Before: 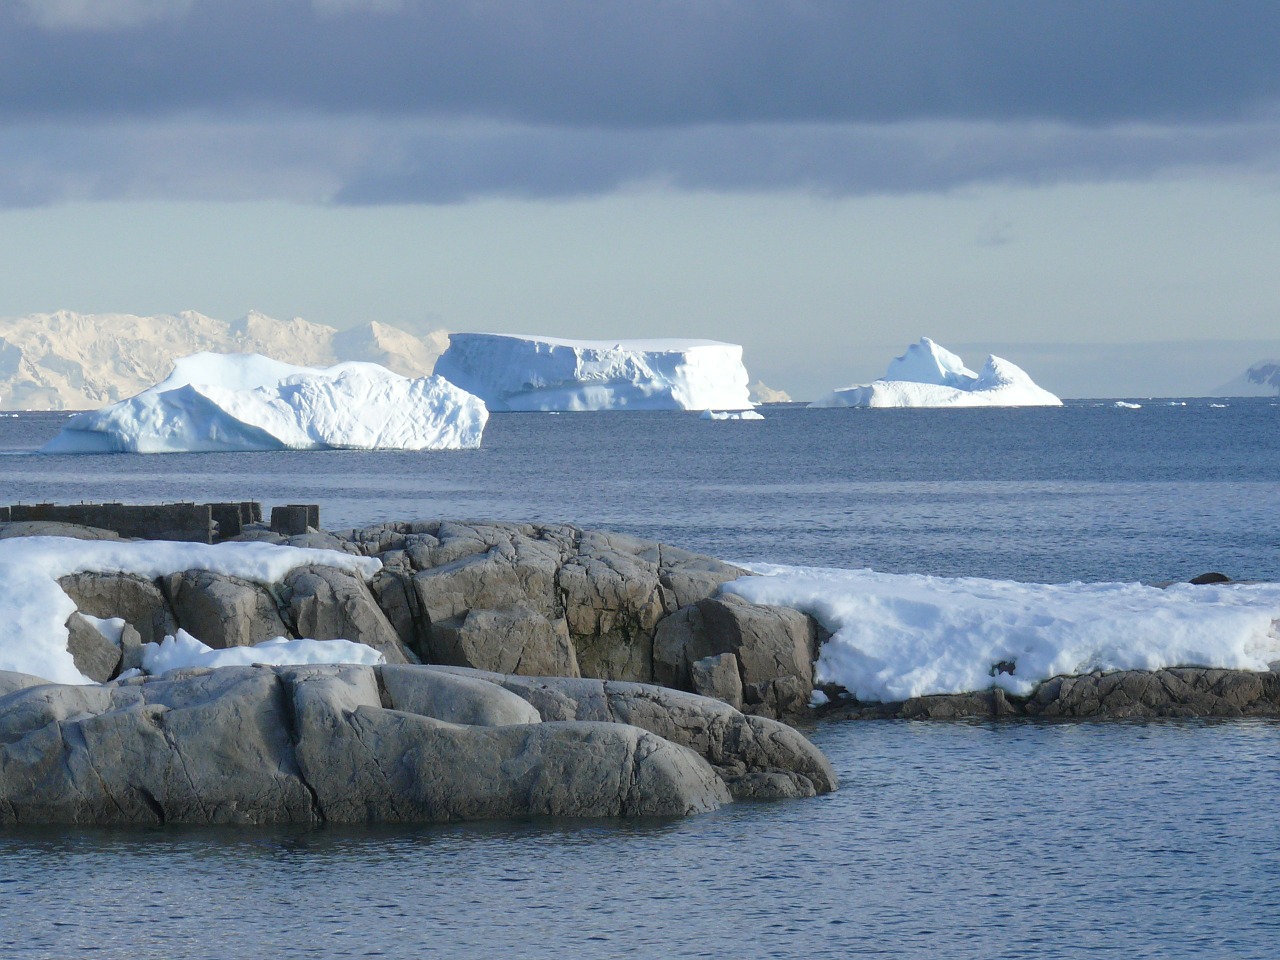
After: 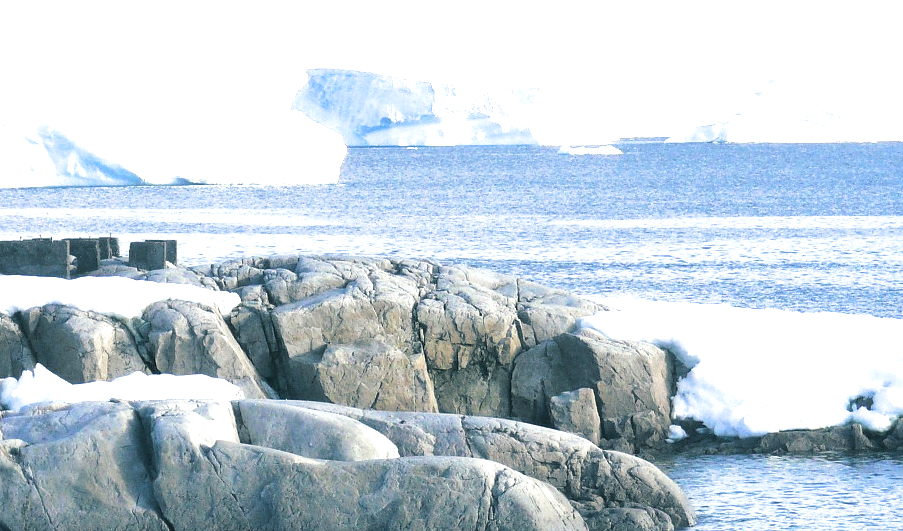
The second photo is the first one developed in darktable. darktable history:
crop: left 11.123%, top 27.61%, right 18.3%, bottom 17.034%
split-toning: shadows › hue 205.2°, shadows › saturation 0.43, highlights › hue 54°, highlights › saturation 0.54
exposure: black level correction 0, exposure 1.625 EV, compensate exposure bias true, compensate highlight preservation false
